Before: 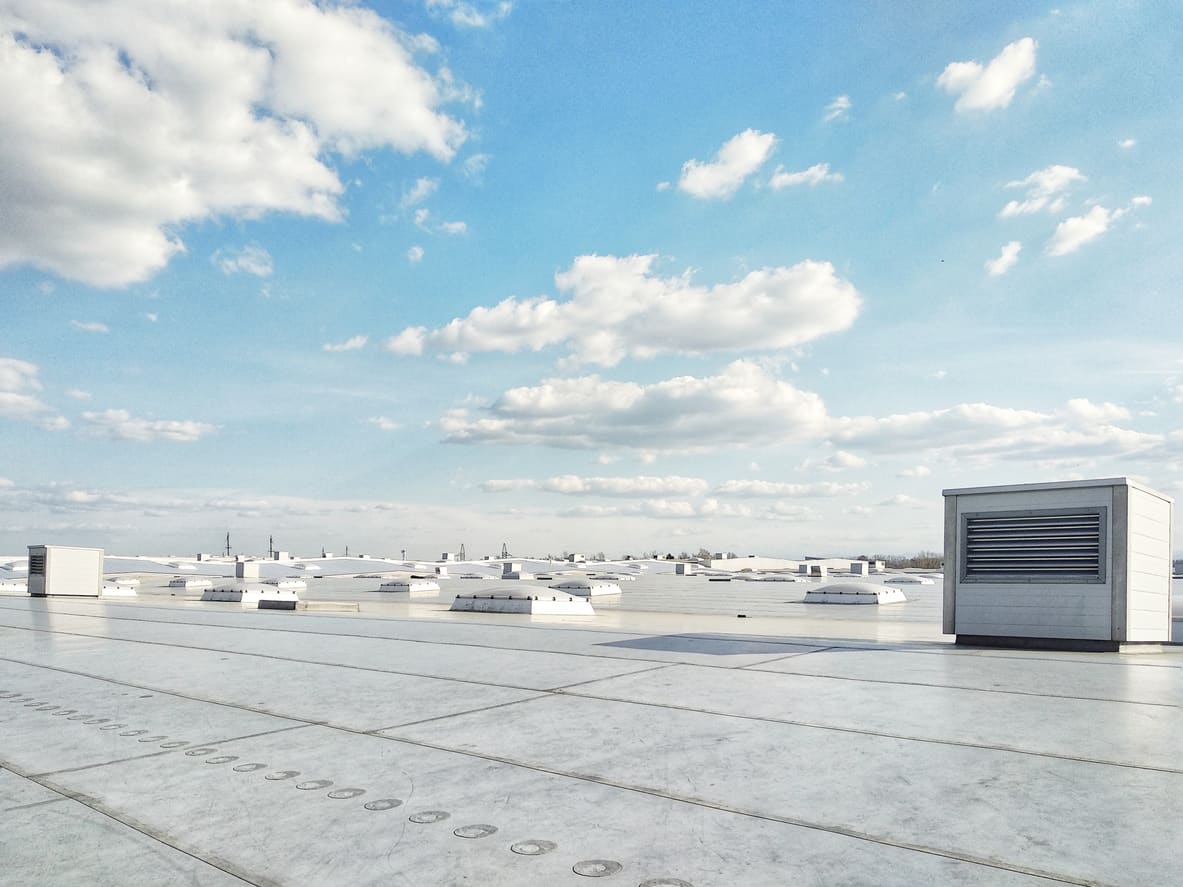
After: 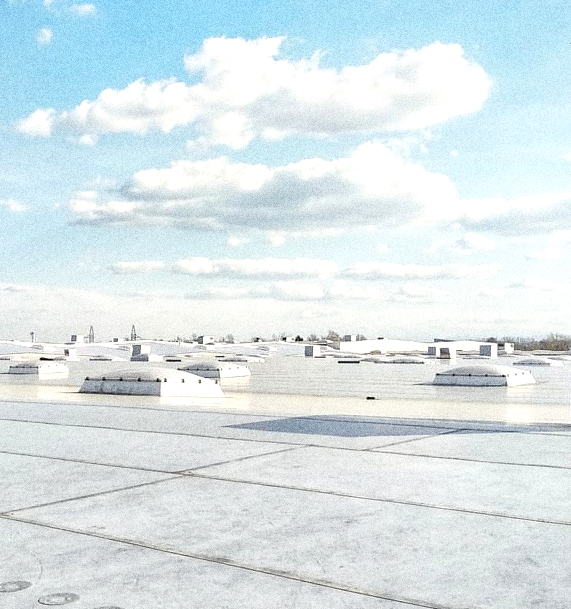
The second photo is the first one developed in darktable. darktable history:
crop: left 31.379%, top 24.658%, right 20.326%, bottom 6.628%
grain: coarseness 14.49 ISO, strength 48.04%, mid-tones bias 35%
exposure: exposure 0.376 EV, compensate highlight preservation false
